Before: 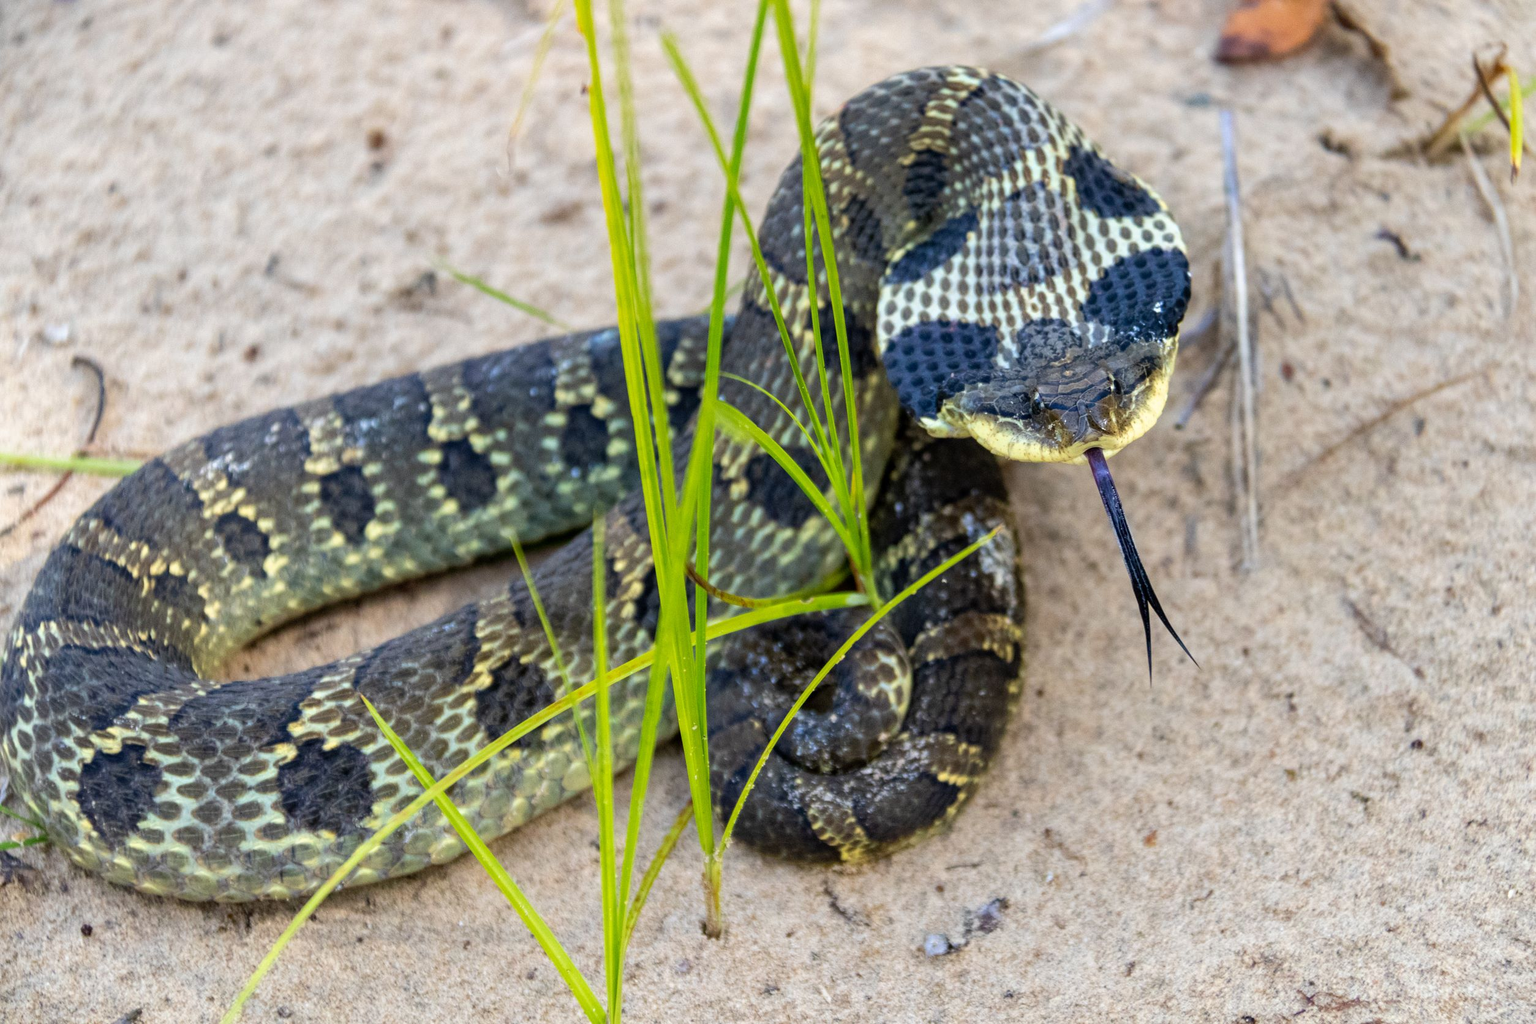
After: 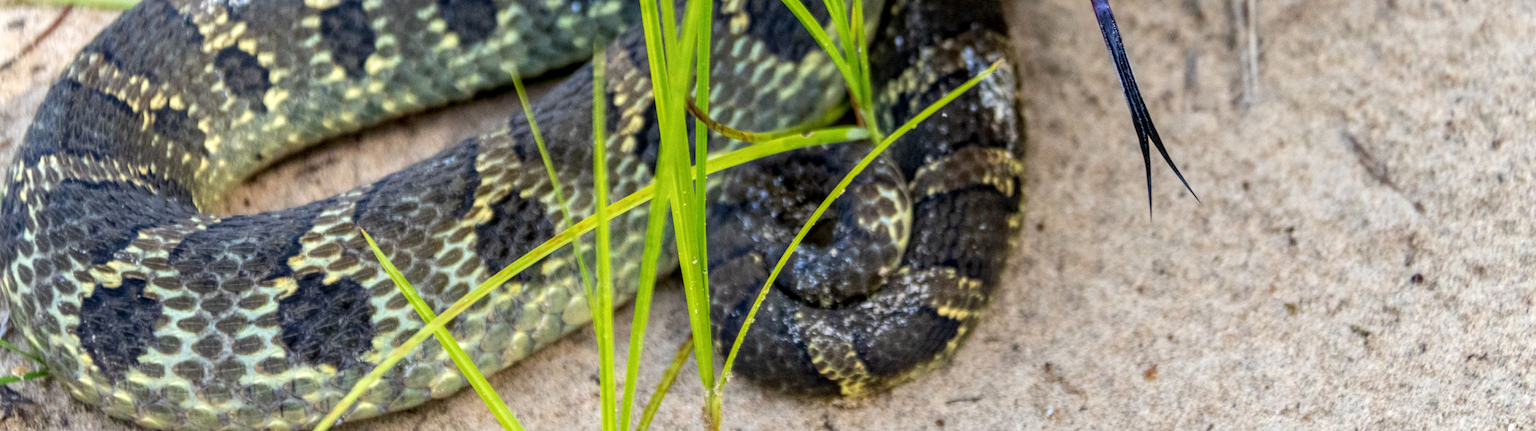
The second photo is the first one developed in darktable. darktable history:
exposure: exposure 0.081 EV, compensate highlight preservation false
local contrast: on, module defaults
crop: top 45.551%, bottom 12.262%
